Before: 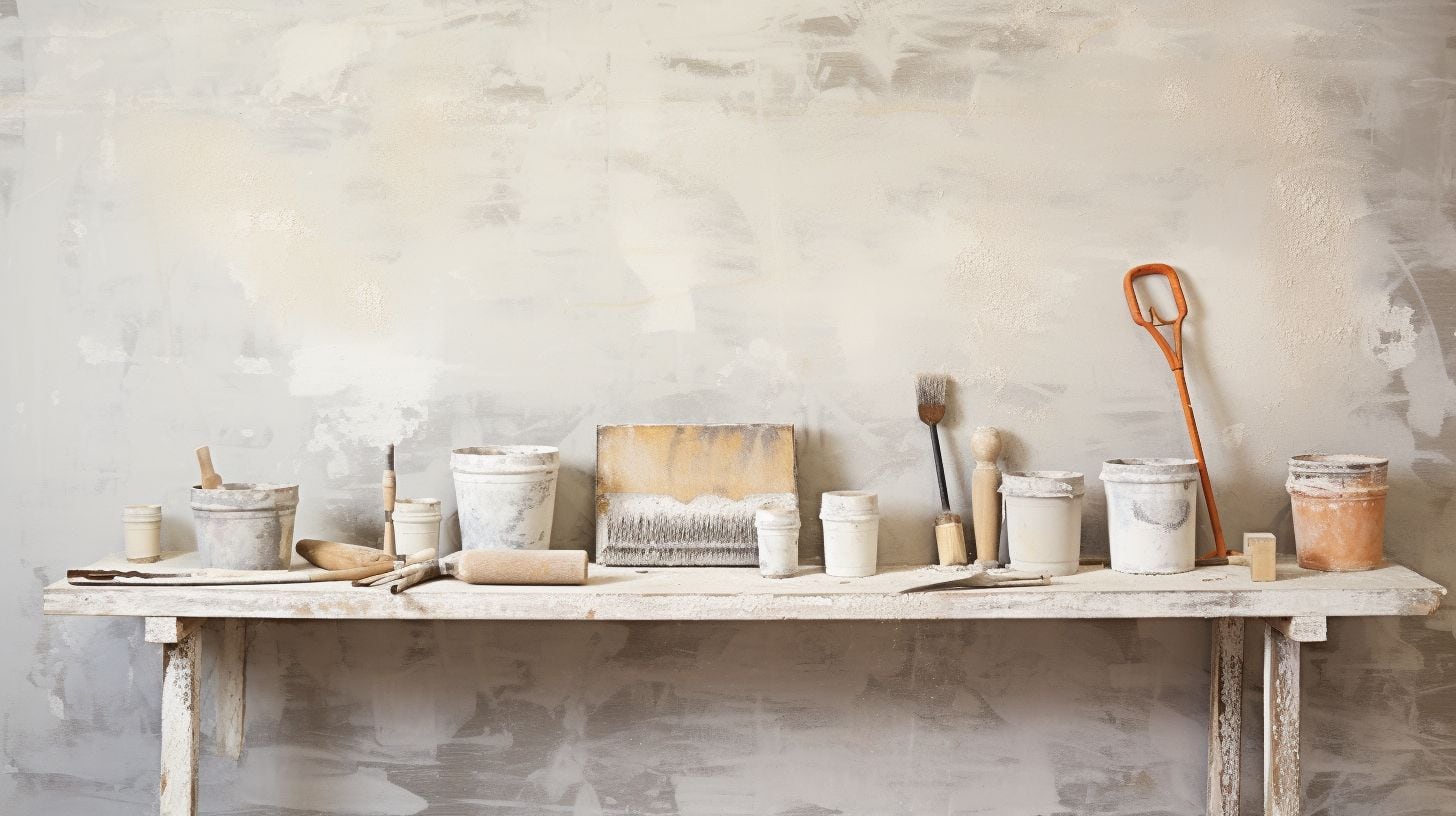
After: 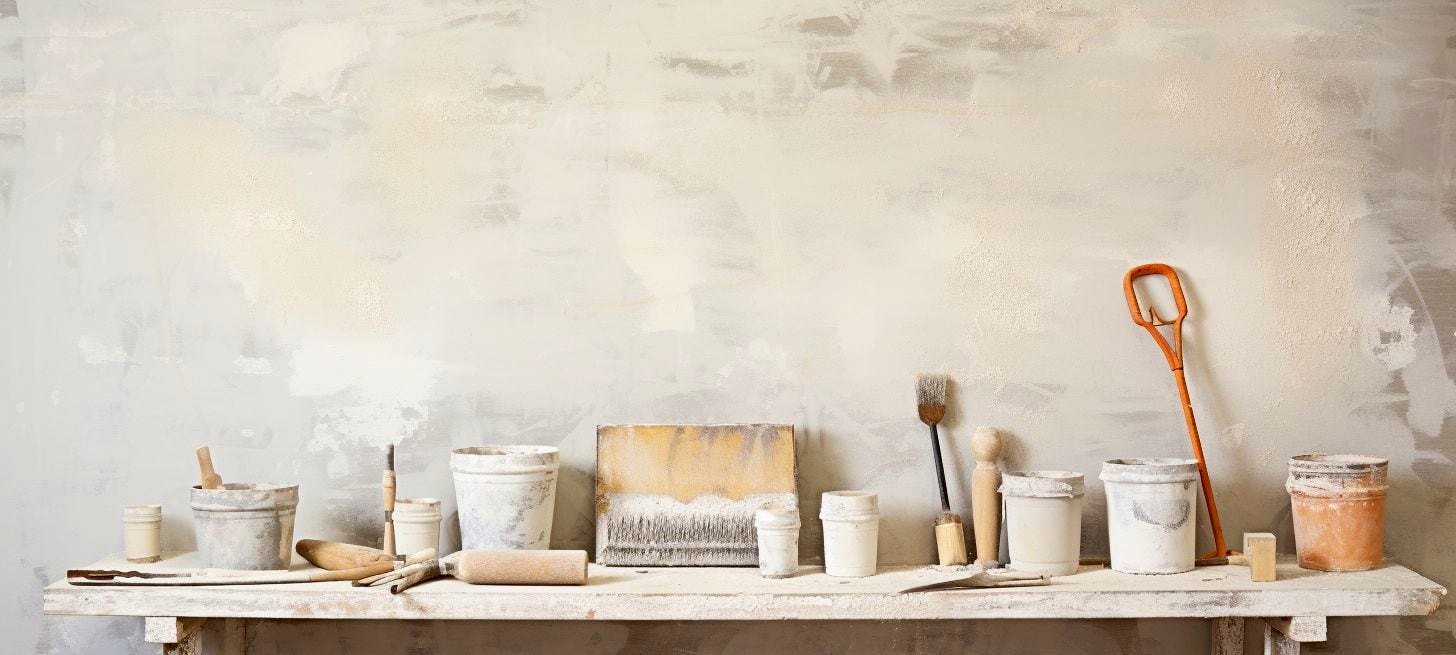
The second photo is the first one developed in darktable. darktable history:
crop: bottom 19.644%
contrast brightness saturation: contrast 0.08, saturation 0.2
exposure: black level correction 0.009, exposure 0.014 EV, compensate highlight preservation false
